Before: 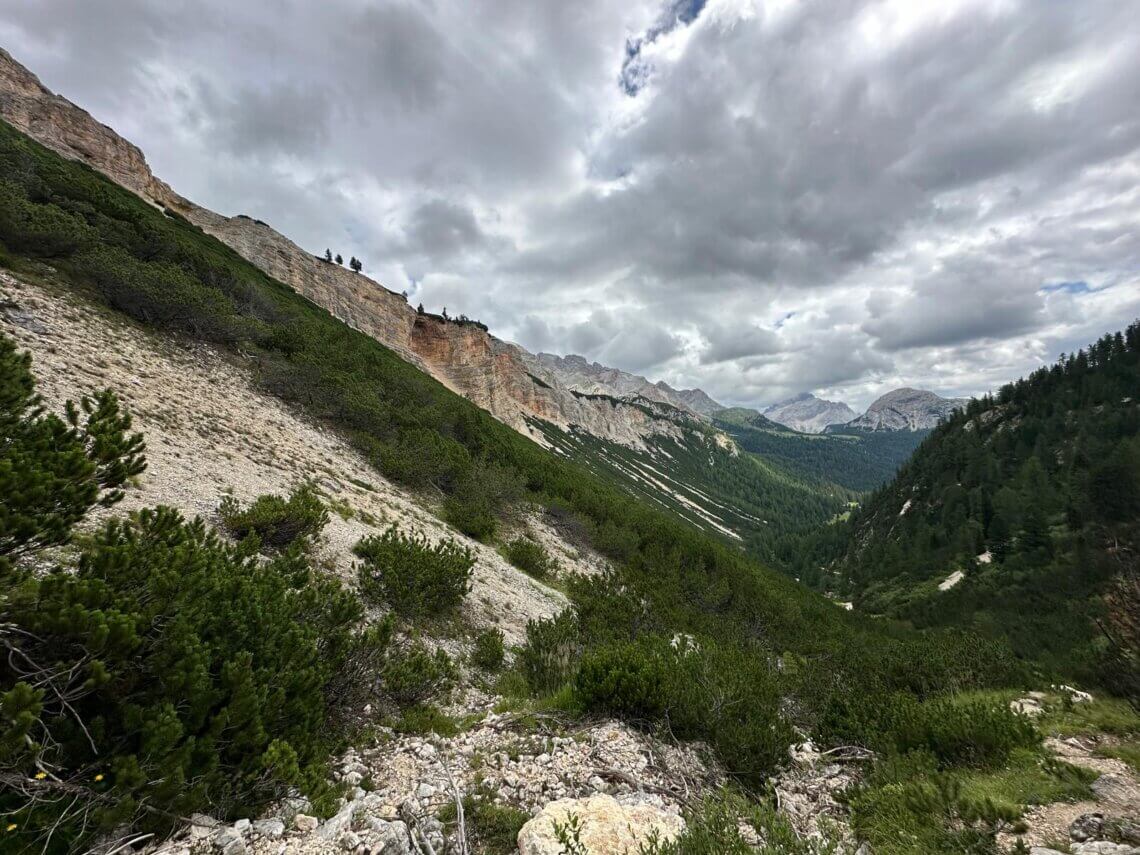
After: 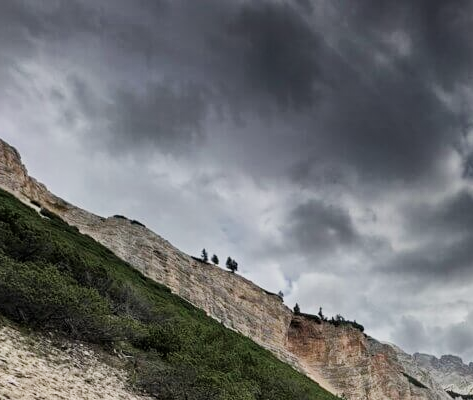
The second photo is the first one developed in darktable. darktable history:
crop and rotate: left 10.925%, top 0.076%, right 47.534%, bottom 53.07%
color balance rgb: highlights gain › chroma 0.205%, highlights gain › hue 332.62°, linear chroma grading › shadows -6.943%, linear chroma grading › highlights -6.842%, linear chroma grading › global chroma -10.264%, linear chroma grading › mid-tones -7.631%, perceptual saturation grading › global saturation 0.955%, perceptual brilliance grading › global brilliance 20.413%
shadows and highlights: radius 124.42, shadows 99.52, white point adjustment -2.99, highlights -98.18, soften with gaussian
filmic rgb: black relative exposure -7.65 EV, white relative exposure 4.56 EV, threshold 3.05 EV, hardness 3.61, contrast 1.055, iterations of high-quality reconstruction 0, enable highlight reconstruction true
